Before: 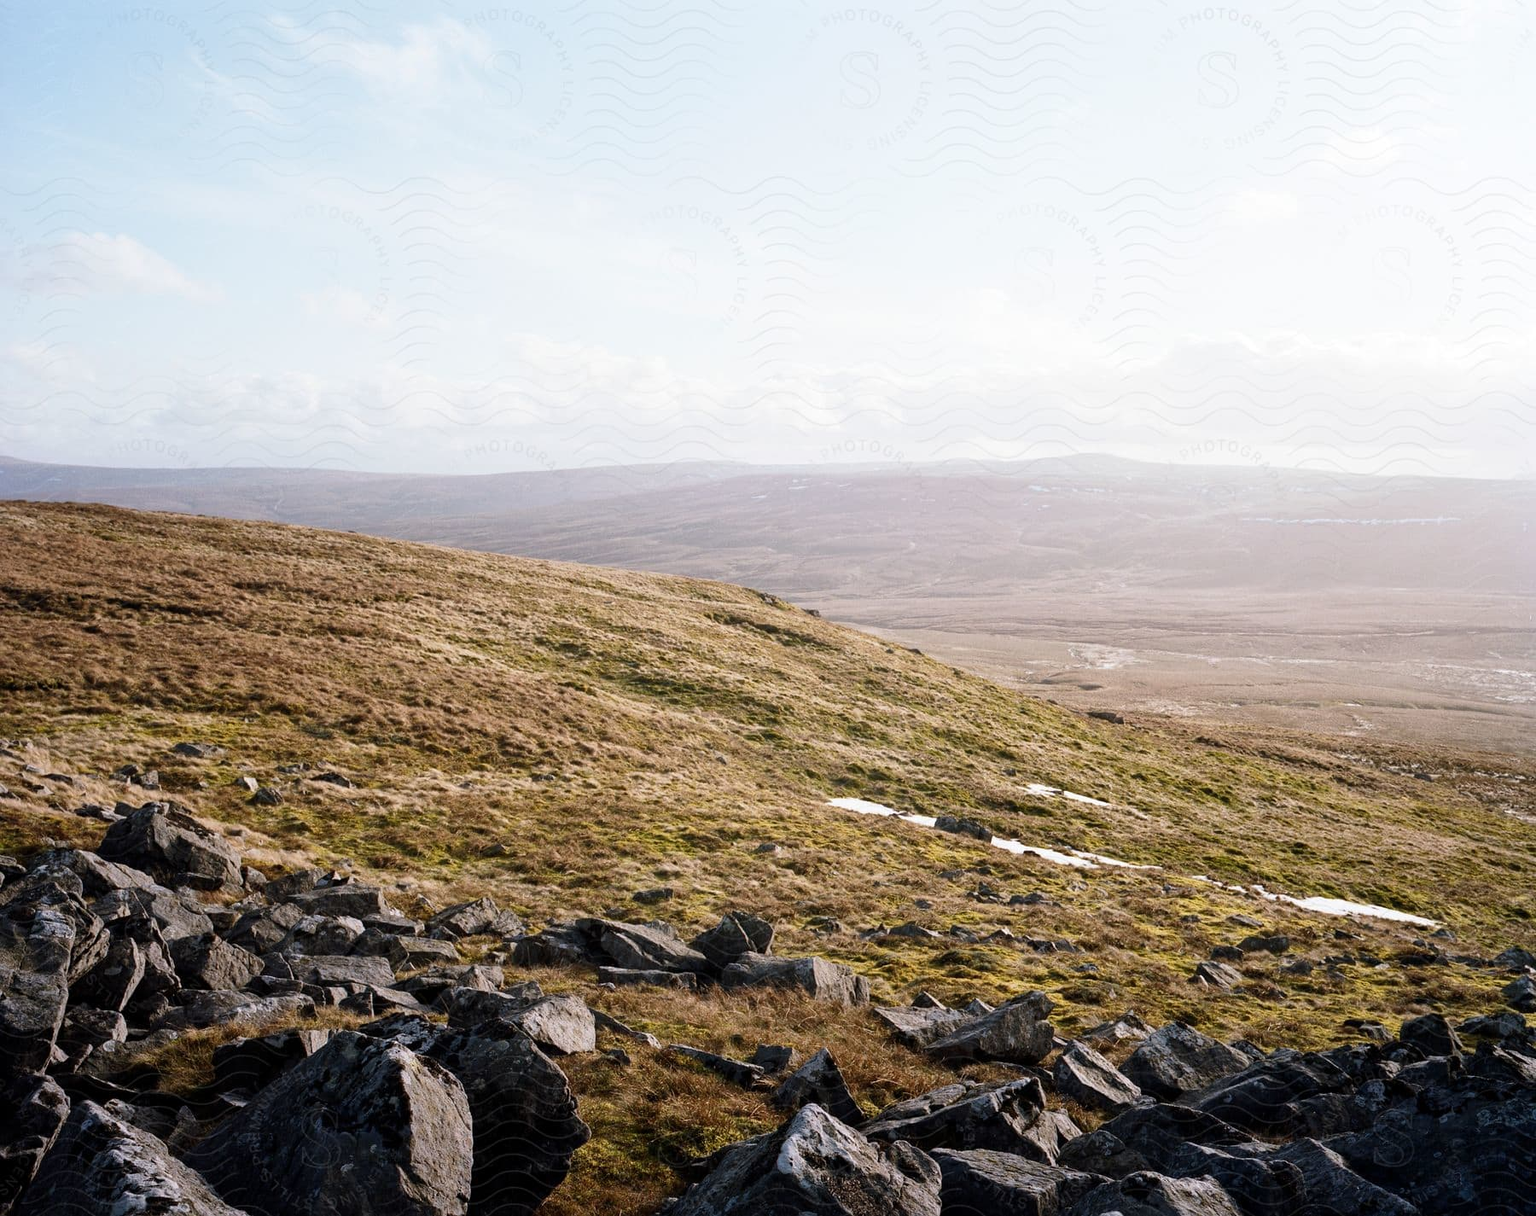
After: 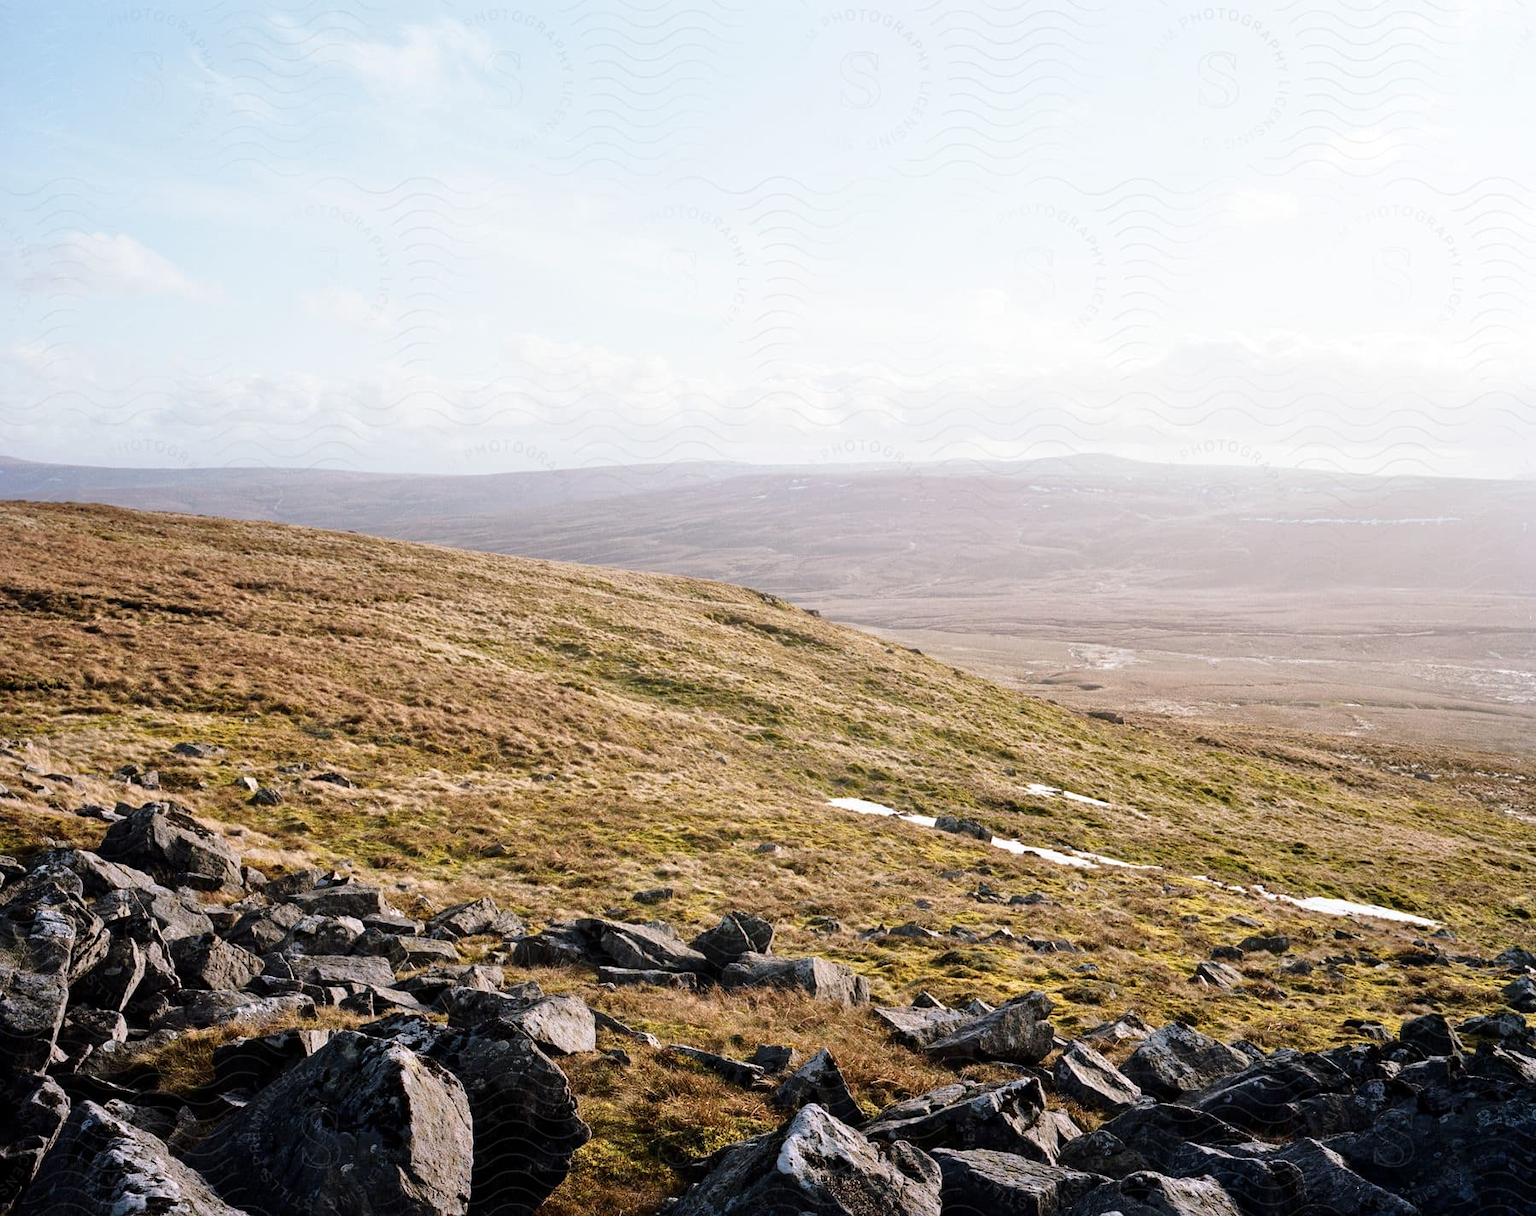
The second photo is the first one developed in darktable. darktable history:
tone equalizer: -8 EV 0.005 EV, -7 EV -0.01 EV, -6 EV 0.008 EV, -5 EV 0.022 EV, -4 EV 0.255 EV, -3 EV 0.677 EV, -2 EV 0.573 EV, -1 EV 0.17 EV, +0 EV 0.015 EV
